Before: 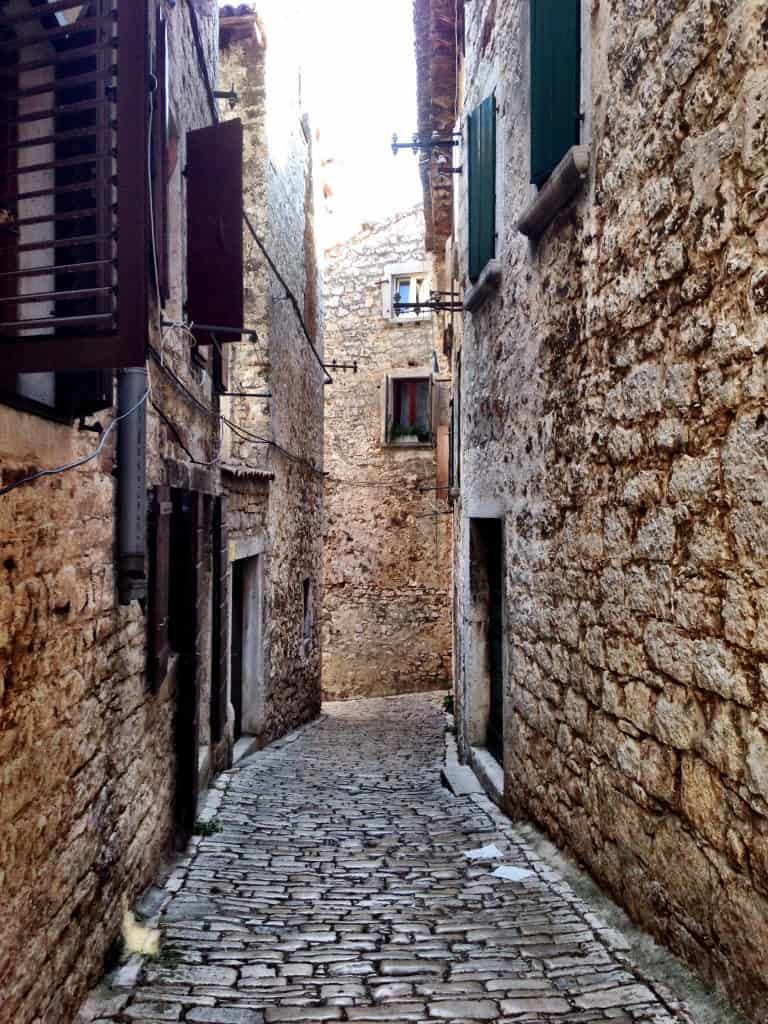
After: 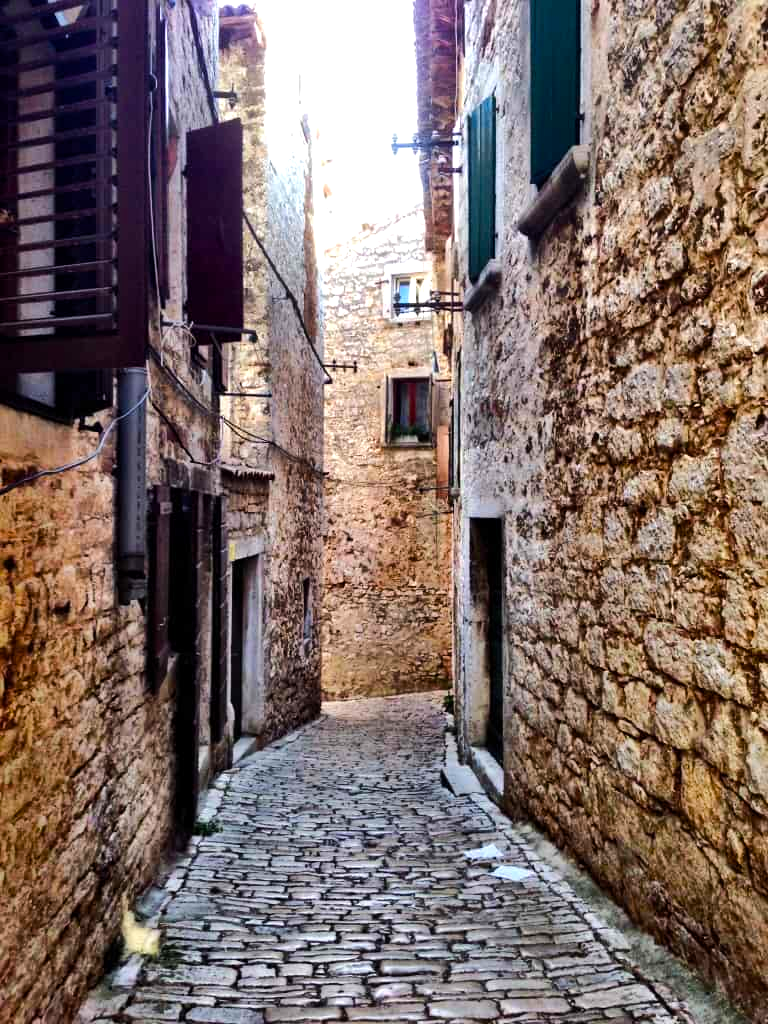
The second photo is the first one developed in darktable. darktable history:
color balance rgb: perceptual saturation grading › global saturation 25%, perceptual brilliance grading › mid-tones 10%, perceptual brilliance grading › shadows 15%, global vibrance 20%
tone equalizer: -8 EV -0.417 EV, -7 EV -0.389 EV, -6 EV -0.333 EV, -5 EV -0.222 EV, -3 EV 0.222 EV, -2 EV 0.333 EV, -1 EV 0.389 EV, +0 EV 0.417 EV, edges refinement/feathering 500, mask exposure compensation -1.57 EV, preserve details no
